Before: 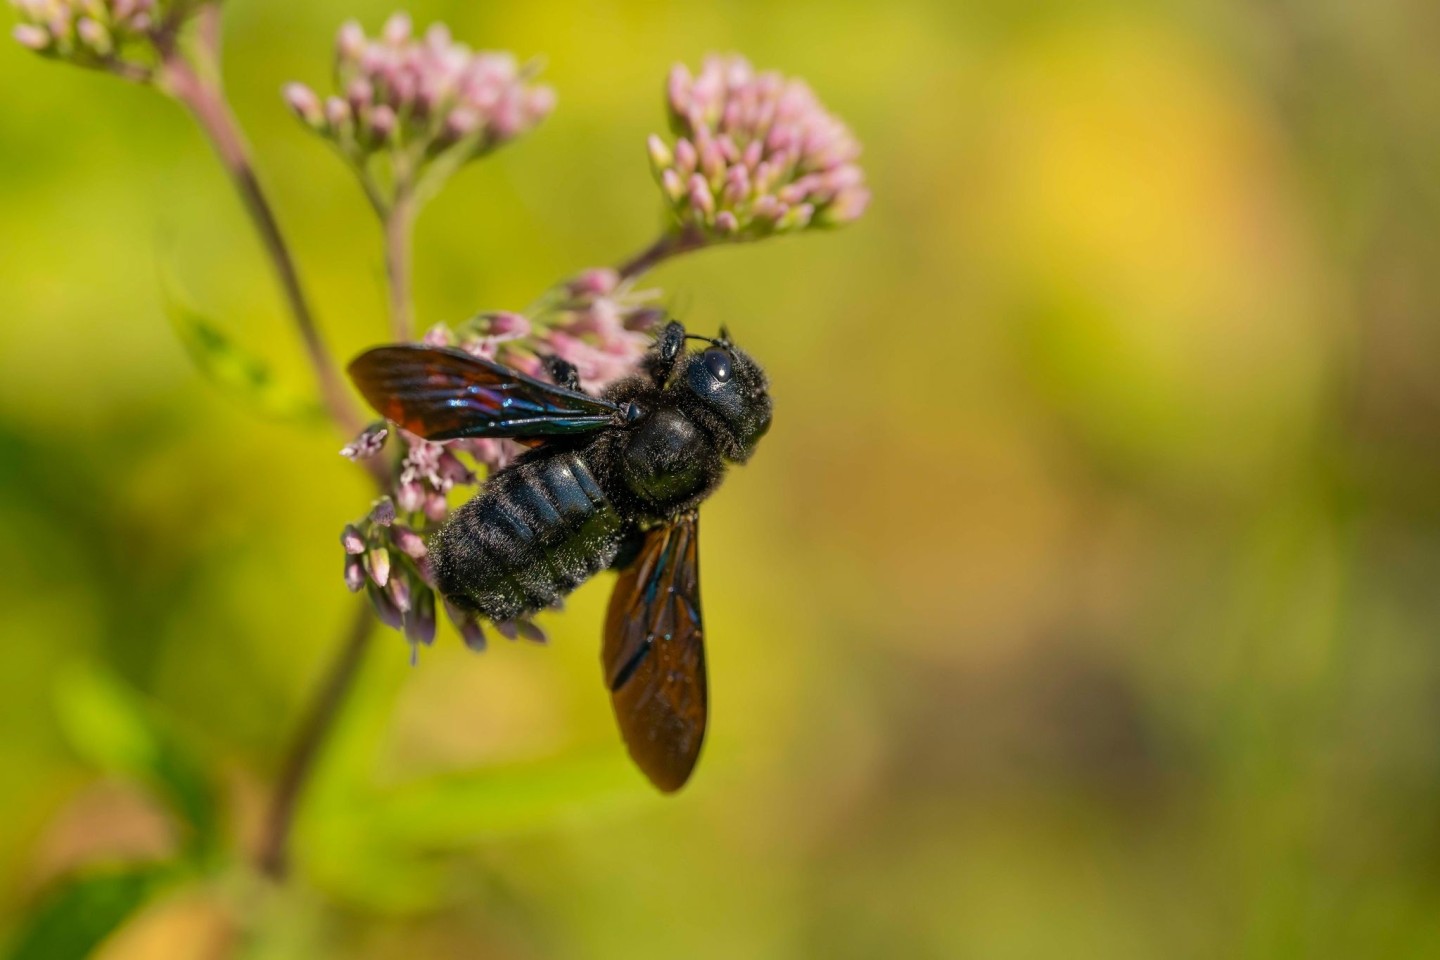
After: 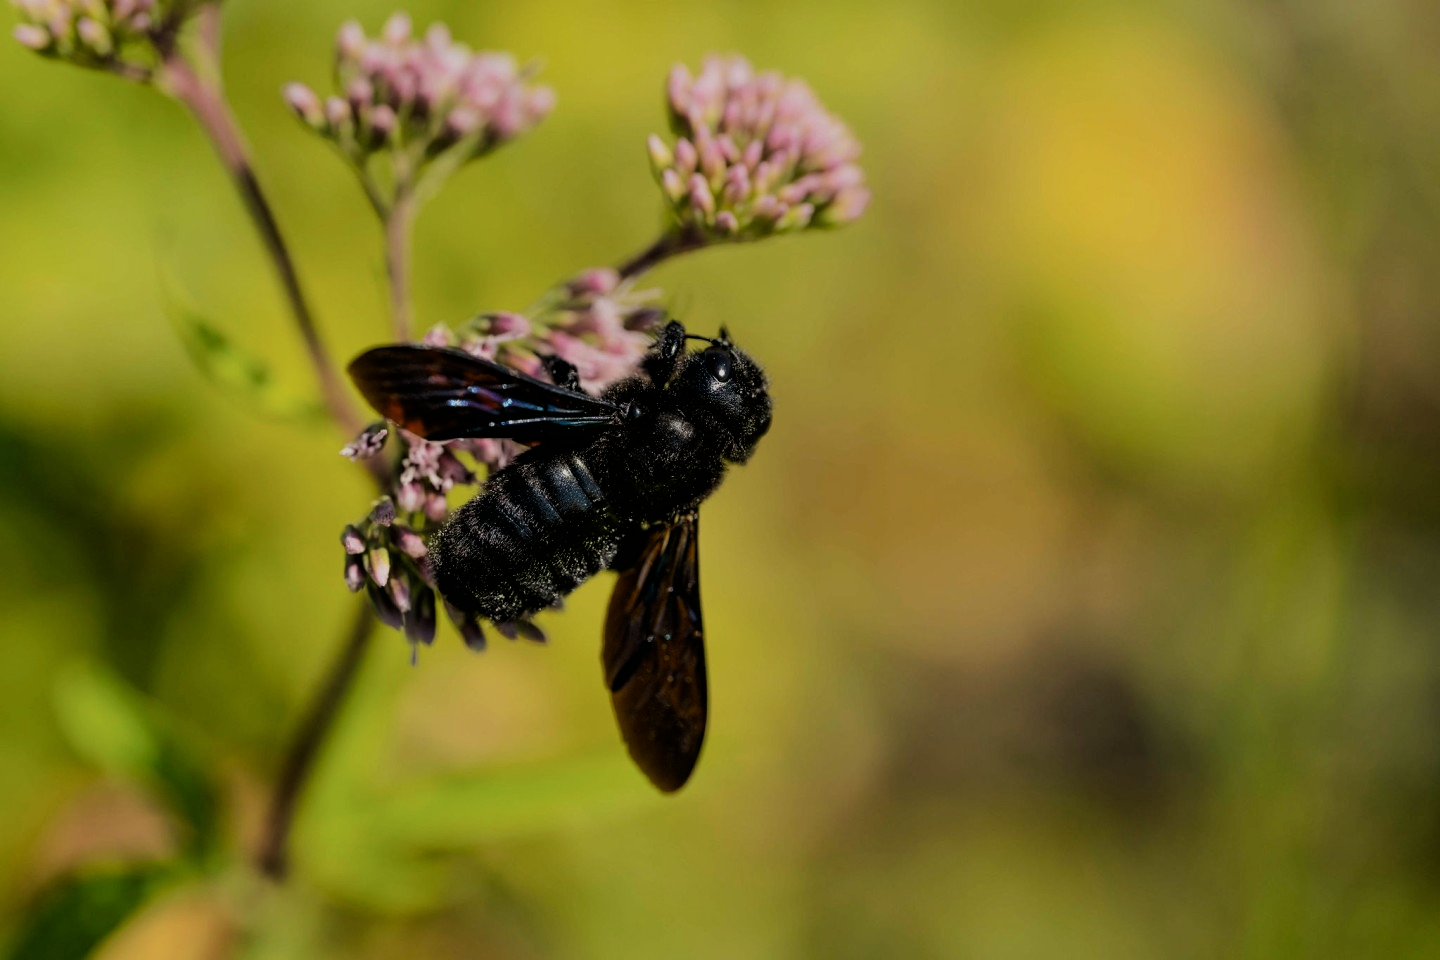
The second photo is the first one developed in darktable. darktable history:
filmic rgb: black relative exposure -5 EV, hardness 2.88, contrast 1.4, highlights saturation mix -30%
exposure: exposure -0.462 EV, compensate highlight preservation false
